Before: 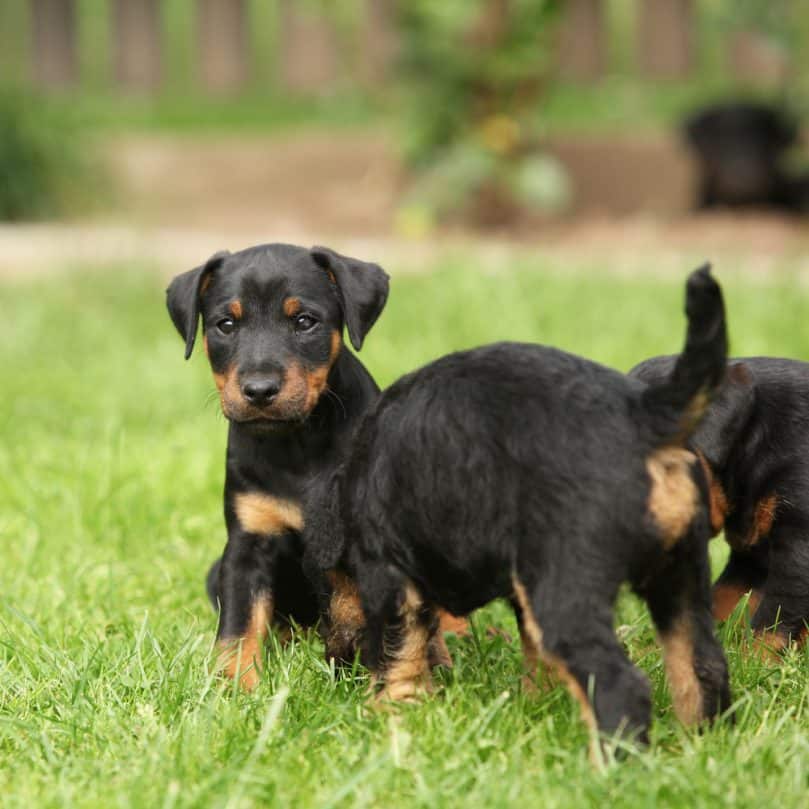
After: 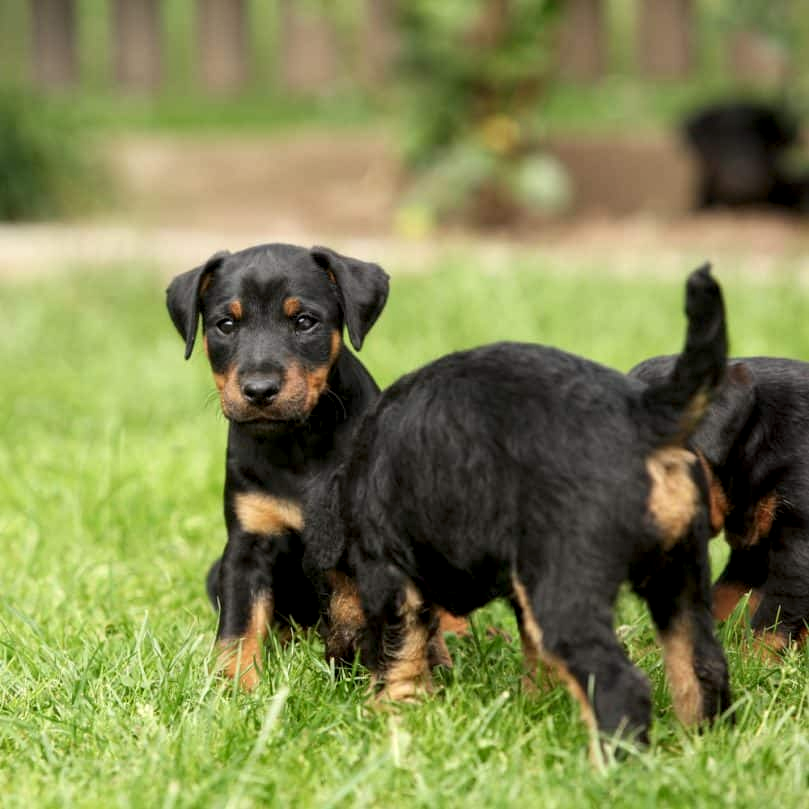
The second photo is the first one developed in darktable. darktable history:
local contrast: highlights 23%, shadows 74%, midtone range 0.747
